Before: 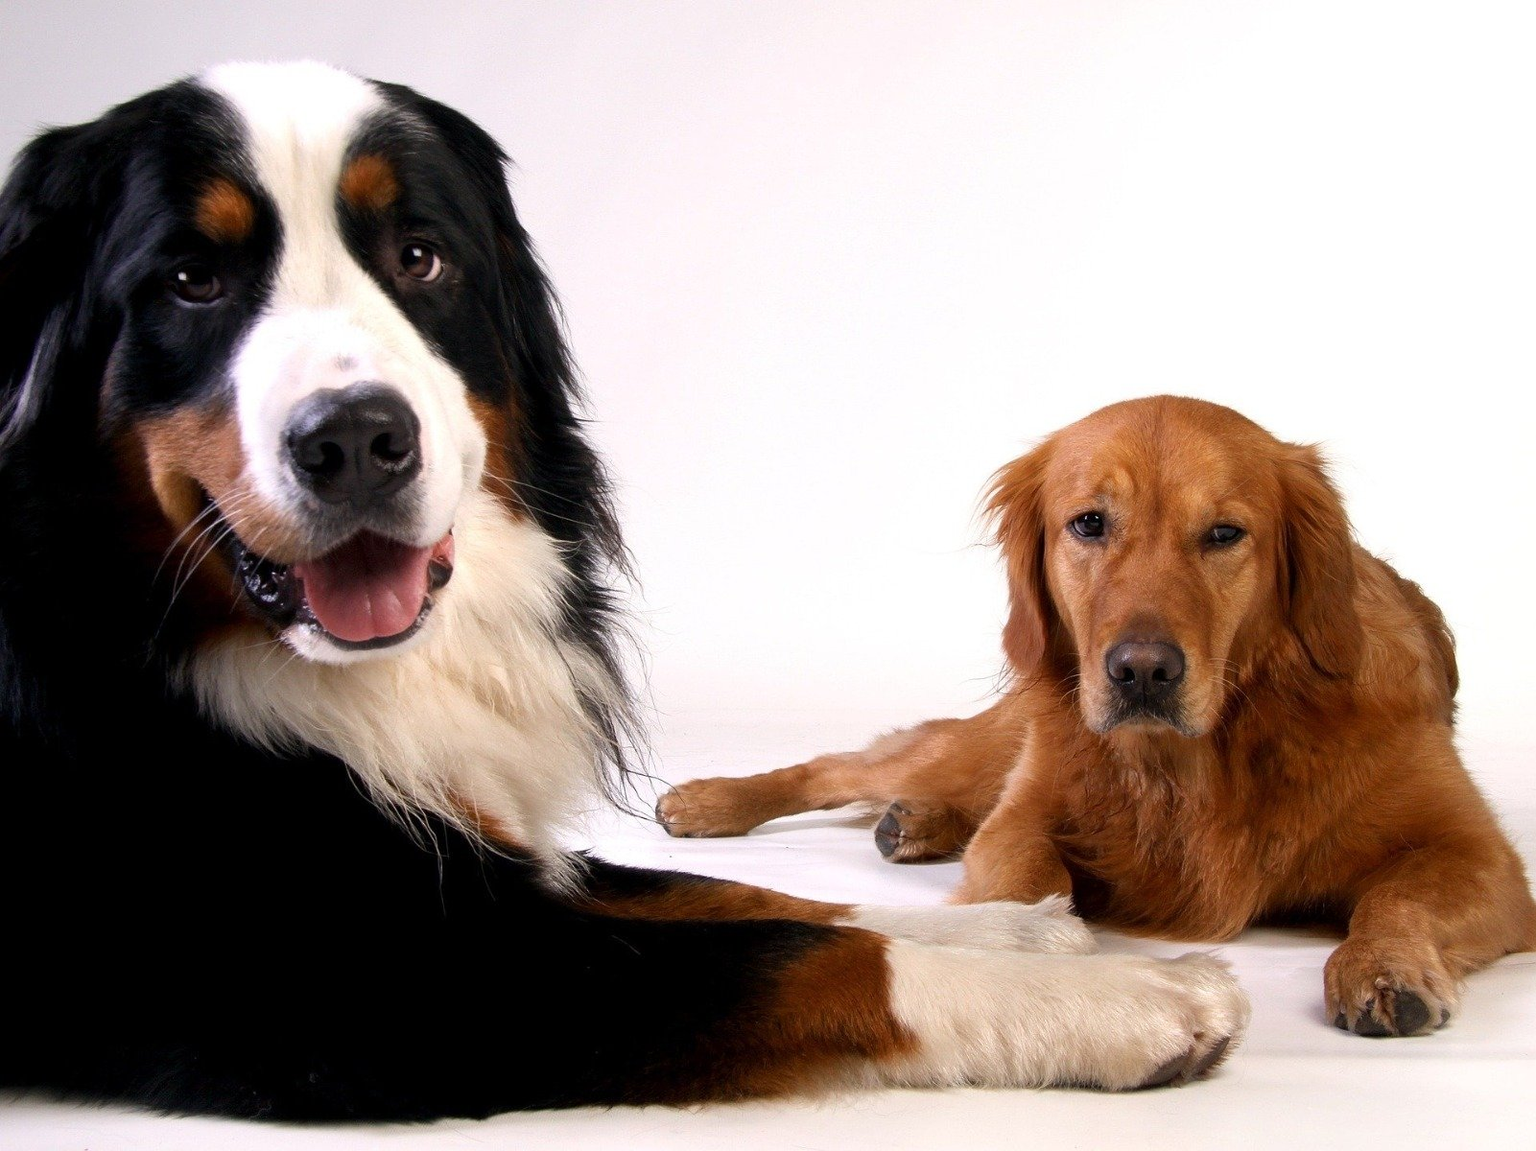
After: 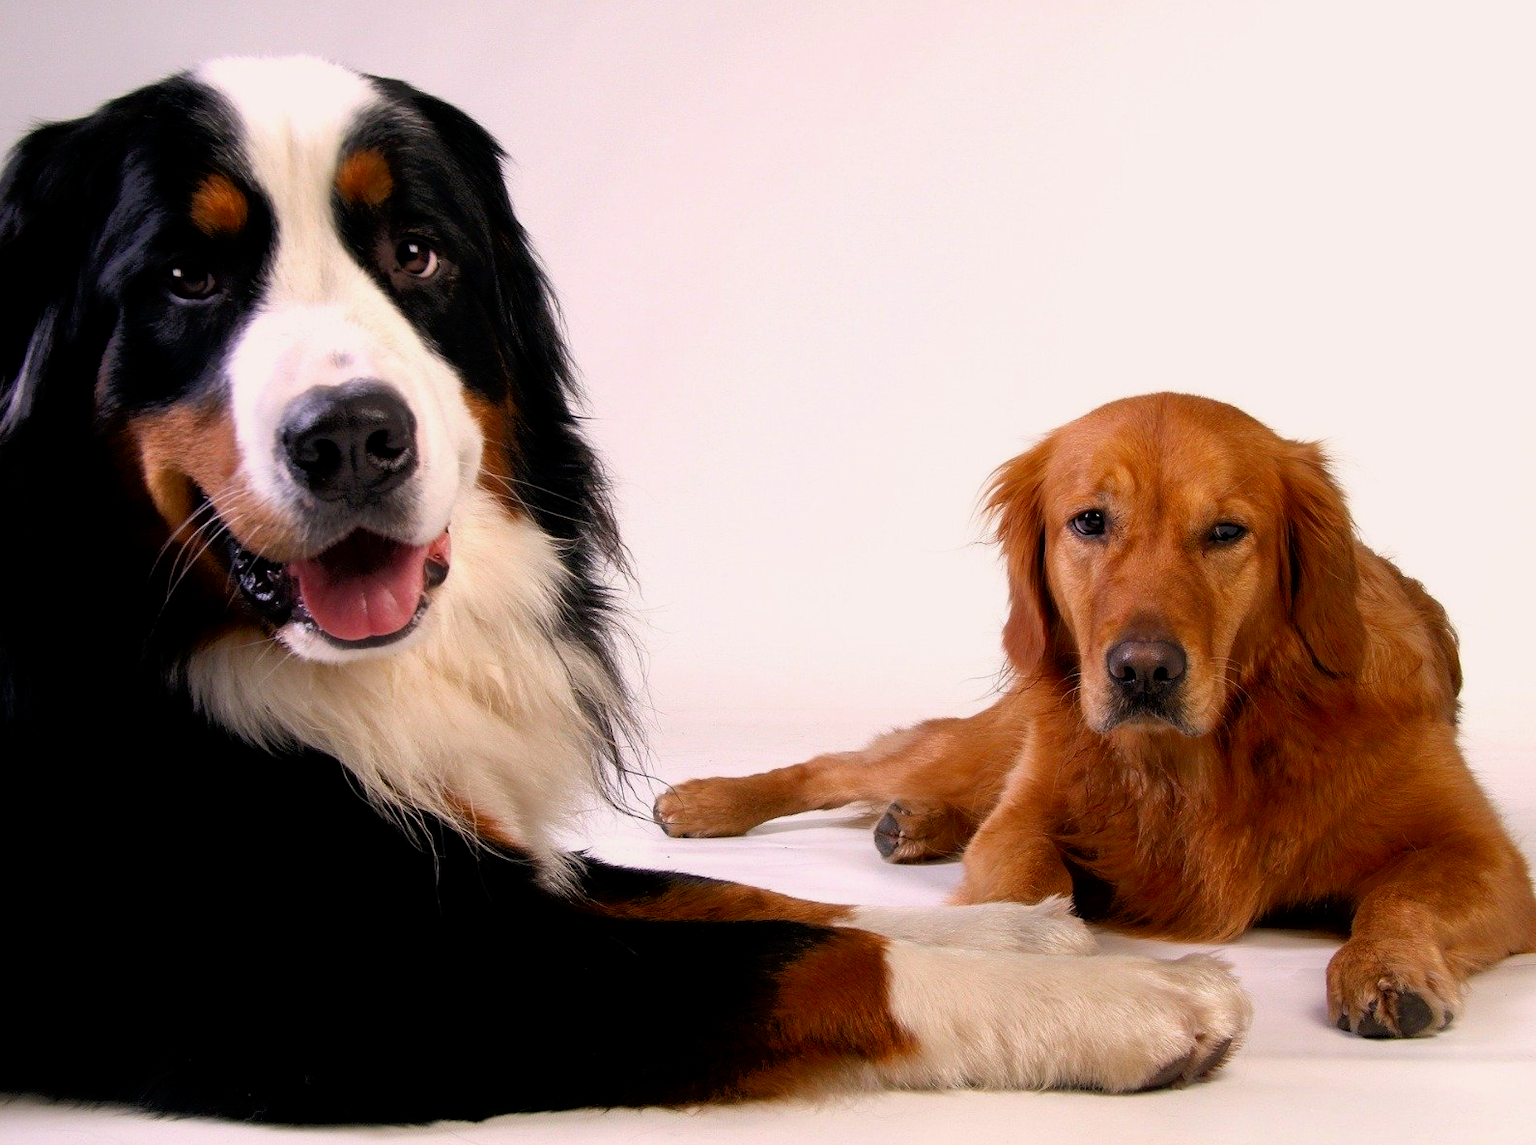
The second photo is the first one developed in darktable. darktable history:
crop: left 0.488%, top 0.553%, right 0.184%, bottom 0.611%
color correction: highlights a* 3.3, highlights b* 2.19, saturation 1.22
tone equalizer: -8 EV -1.81 EV, -7 EV -1.15 EV, -6 EV -1.59 EV
exposure: black level correction 0.002, exposure -0.201 EV, compensate highlight preservation false
